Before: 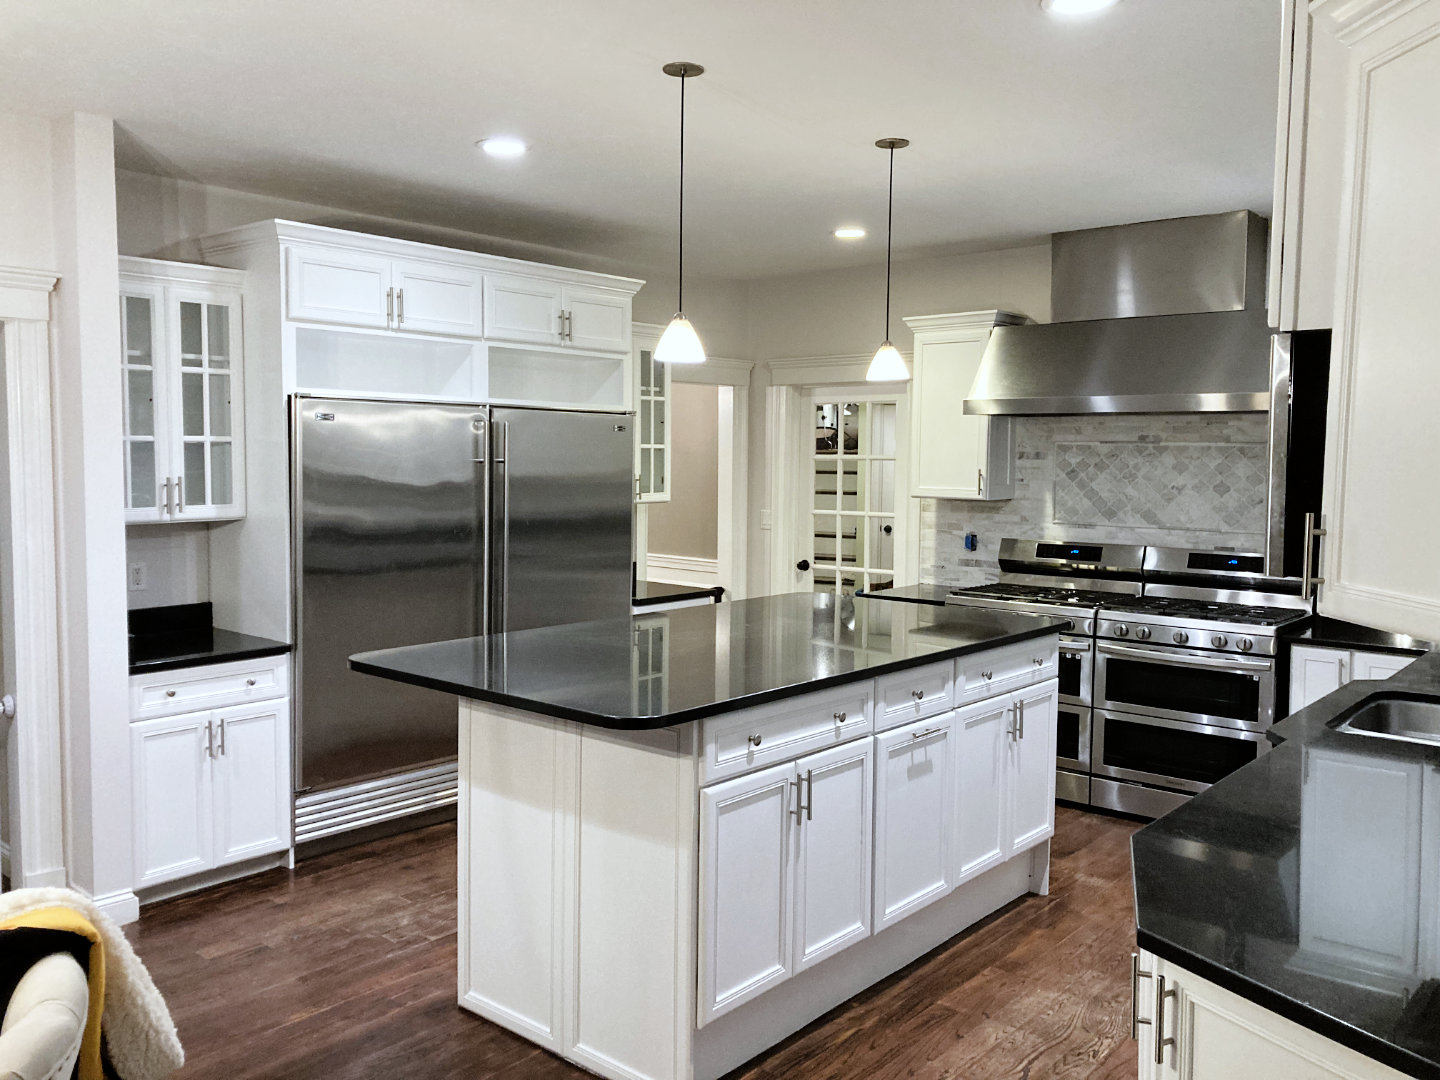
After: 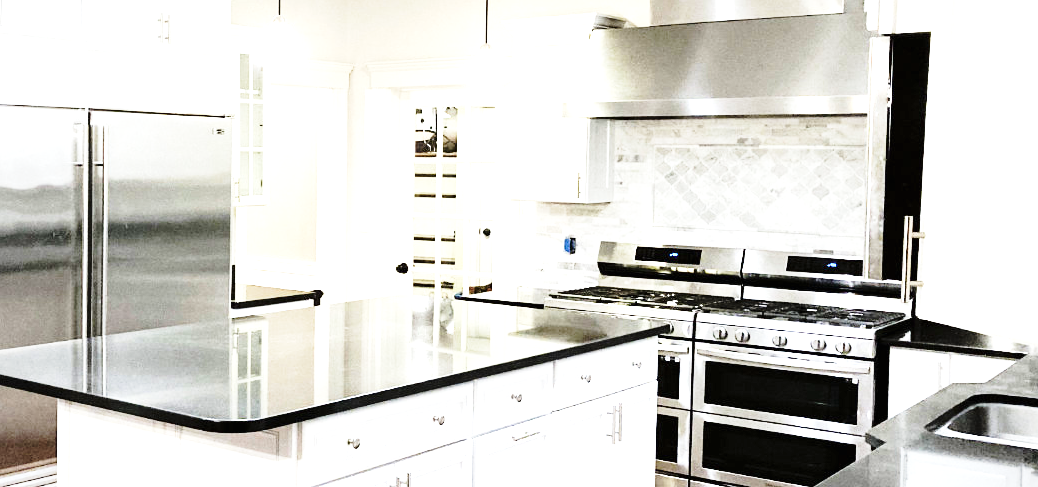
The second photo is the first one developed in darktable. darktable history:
exposure: black level correction 0, exposure 1.284 EV, compensate exposure bias true, compensate highlight preservation false
vignetting: brightness -0.177, saturation -0.297
tone equalizer: -8 EV -0.39 EV, -7 EV -0.399 EV, -6 EV -0.328 EV, -5 EV -0.238 EV, -3 EV 0.237 EV, -2 EV 0.354 EV, -1 EV 0.413 EV, +0 EV 0.409 EV
crop and rotate: left 27.868%, top 27.526%, bottom 27.306%
base curve: curves: ch0 [(0, 0) (0.028, 0.03) (0.121, 0.232) (0.46, 0.748) (0.859, 0.968) (1, 1)], preserve colors none
